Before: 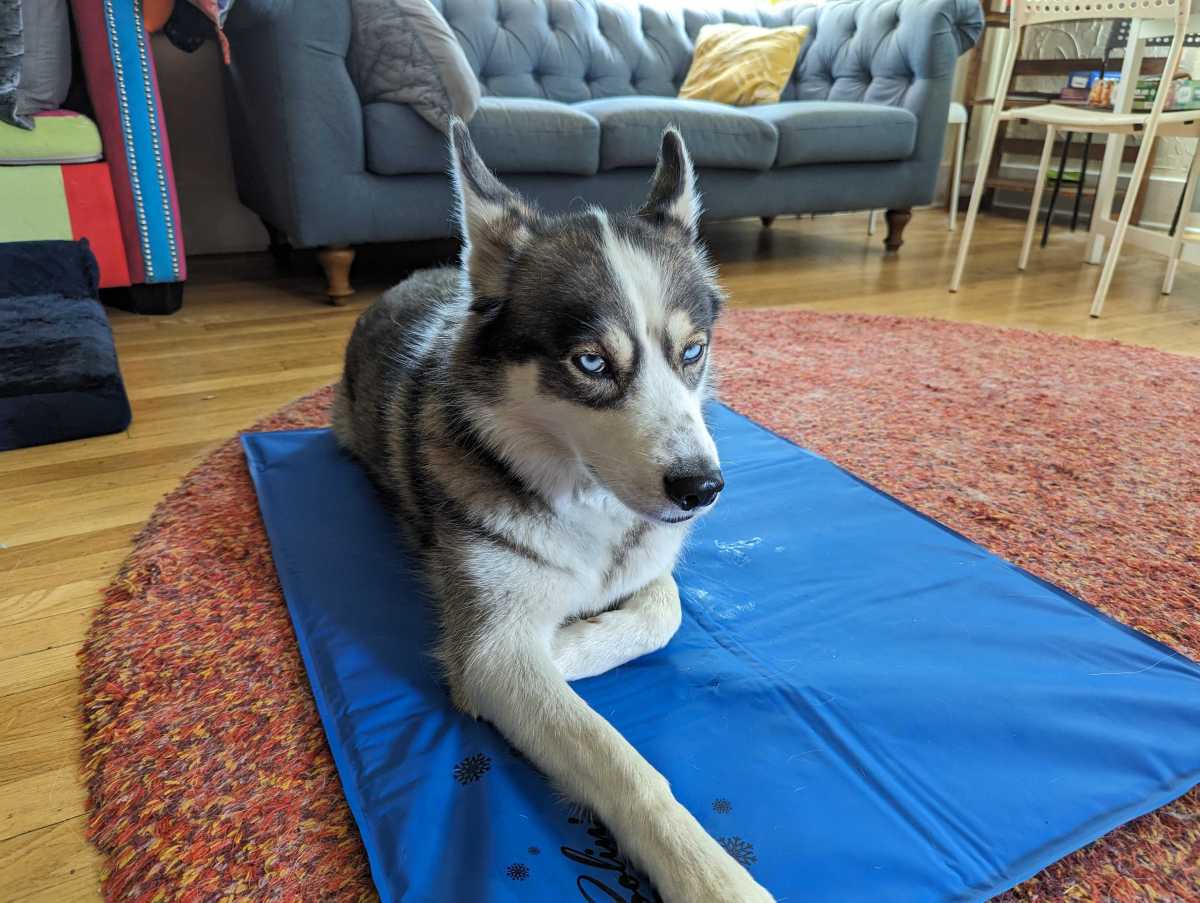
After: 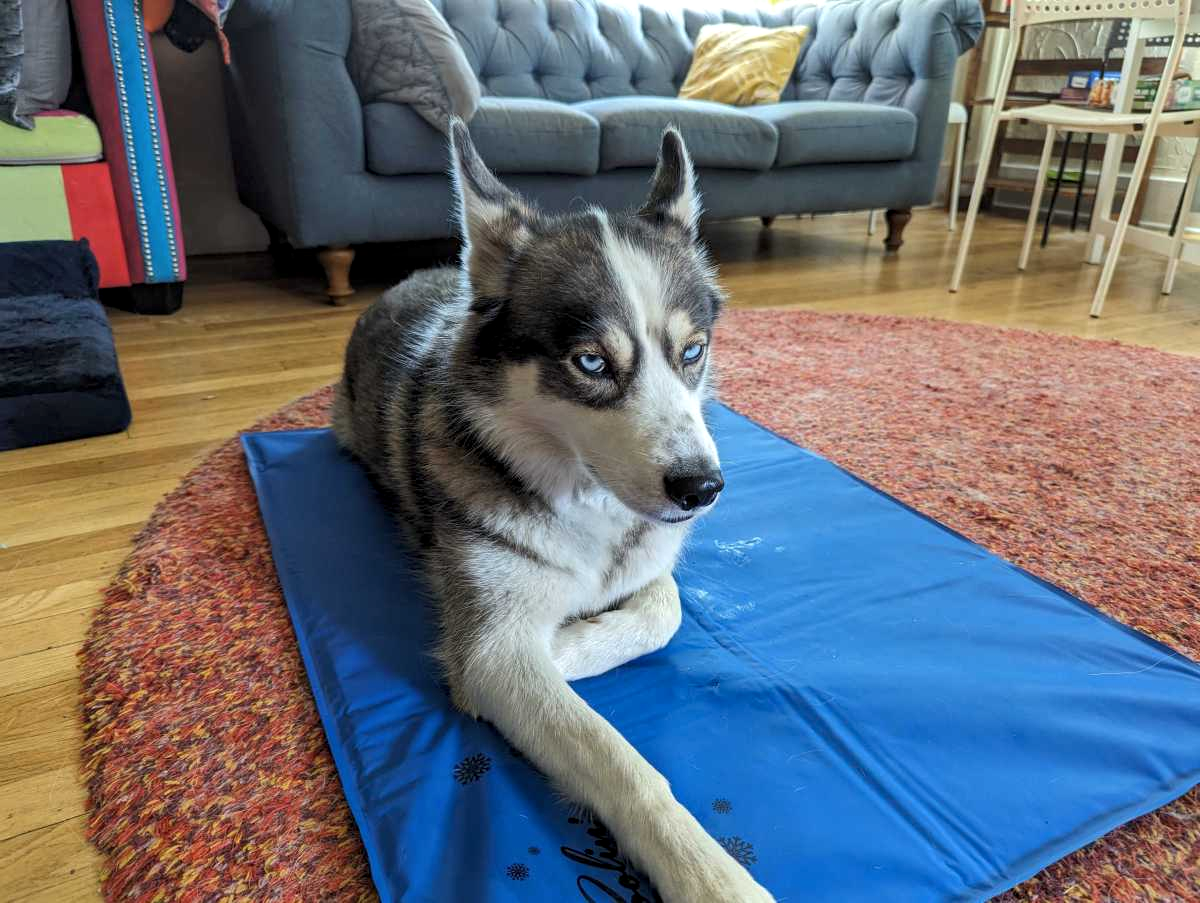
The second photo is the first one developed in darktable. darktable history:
local contrast: highlights 105%, shadows 103%, detail 120%, midtone range 0.2
